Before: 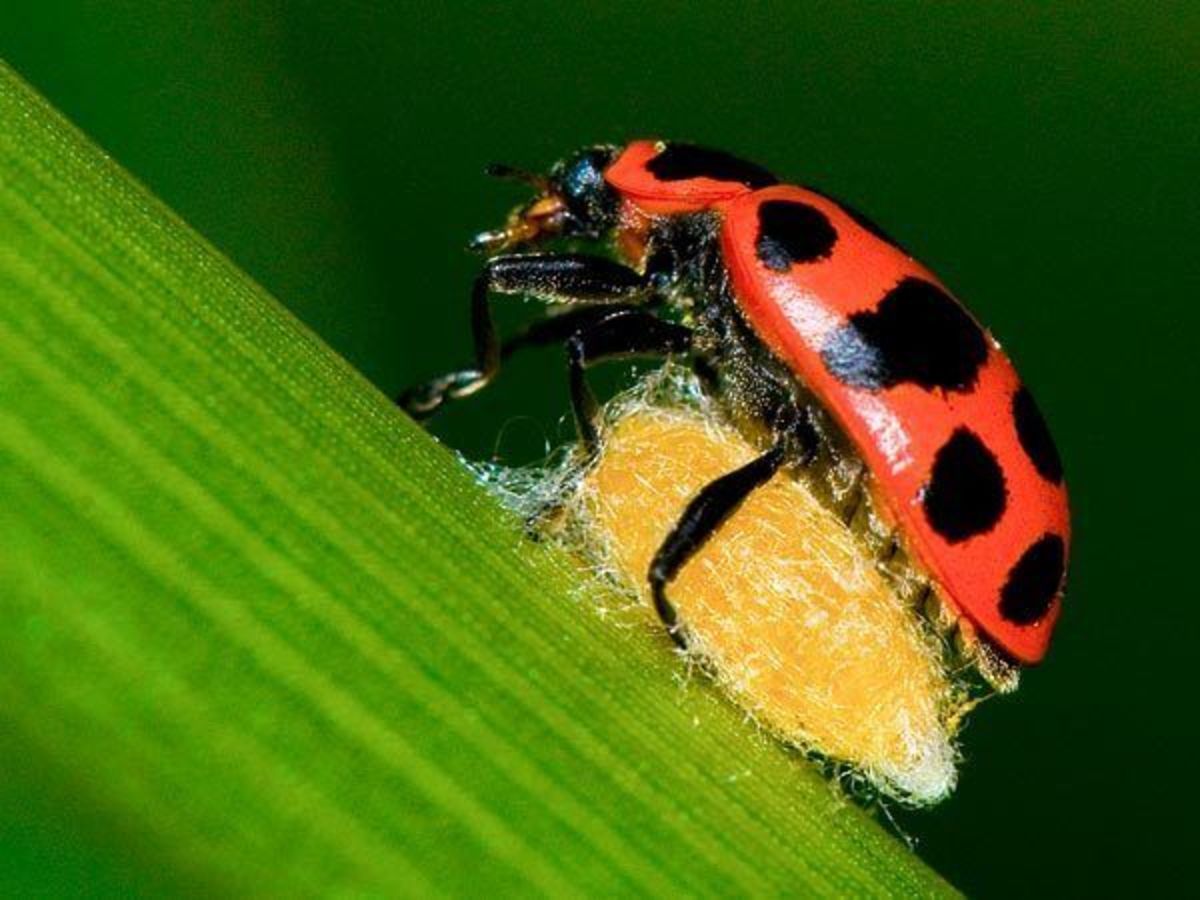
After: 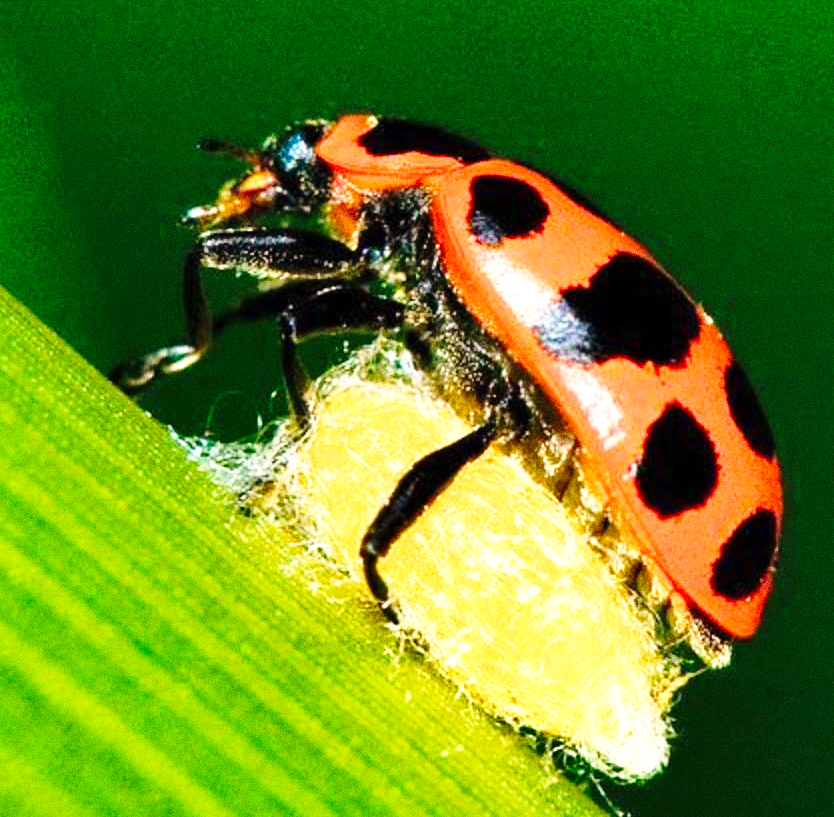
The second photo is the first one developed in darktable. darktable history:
white balance: red 1.045, blue 0.932
crop and rotate: left 24.034%, top 2.838%, right 6.406%, bottom 6.299%
base curve: curves: ch0 [(0, 0) (0.036, 0.037) (0.121, 0.228) (0.46, 0.76) (0.859, 0.983) (1, 1)], preserve colors none
shadows and highlights: soften with gaussian
grain: coarseness 0.09 ISO, strength 40%
exposure: exposure 0.657 EV, compensate highlight preservation false
